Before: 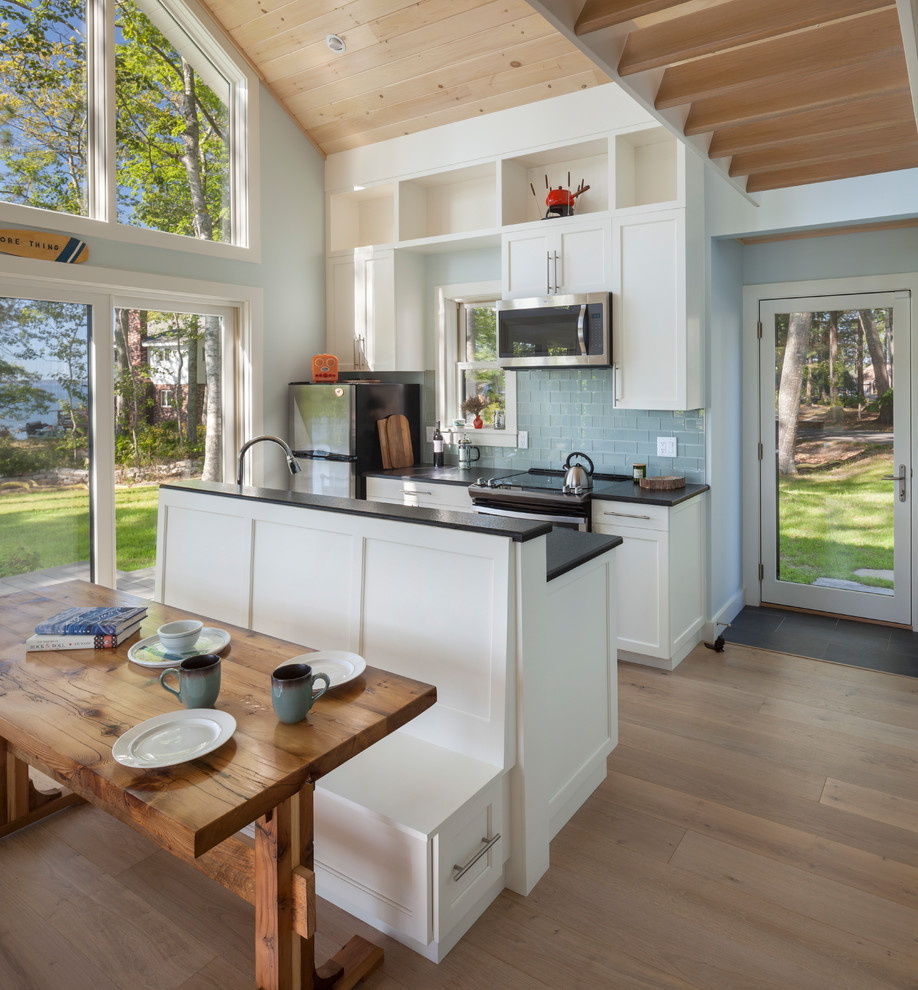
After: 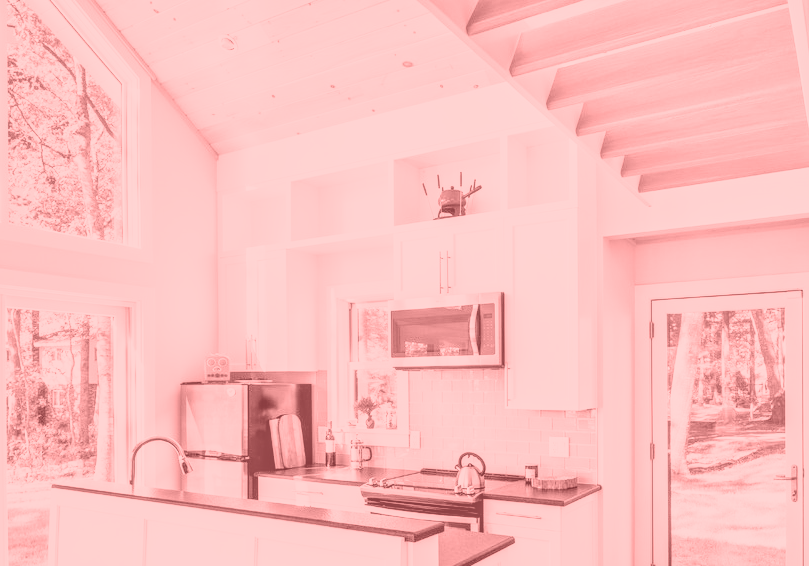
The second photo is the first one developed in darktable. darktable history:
tone equalizer: -7 EV 0.15 EV, -6 EV 0.6 EV, -5 EV 1.15 EV, -4 EV 1.33 EV, -3 EV 1.15 EV, -2 EV 0.6 EV, -1 EV 0.15 EV, mask exposure compensation -0.5 EV
crop and rotate: left 11.812%, bottom 42.776%
colorize: saturation 51%, source mix 50.67%, lightness 50.67%
local contrast: detail 160%
rgb curve: curves: ch0 [(0, 0) (0.21, 0.15) (0.24, 0.21) (0.5, 0.75) (0.75, 0.96) (0.89, 0.99) (1, 1)]; ch1 [(0, 0.02) (0.21, 0.13) (0.25, 0.2) (0.5, 0.67) (0.75, 0.9) (0.89, 0.97) (1, 1)]; ch2 [(0, 0.02) (0.21, 0.13) (0.25, 0.2) (0.5, 0.67) (0.75, 0.9) (0.89, 0.97) (1, 1)], compensate middle gray true
